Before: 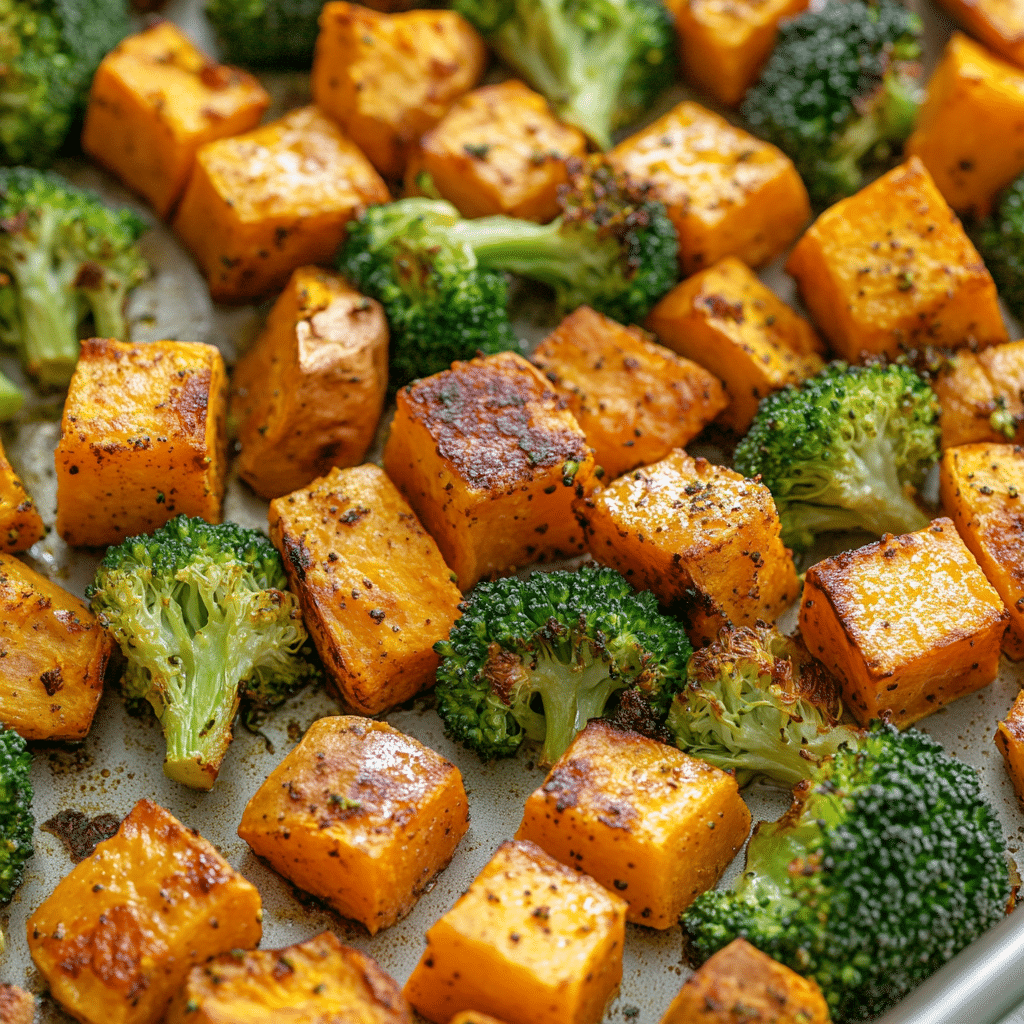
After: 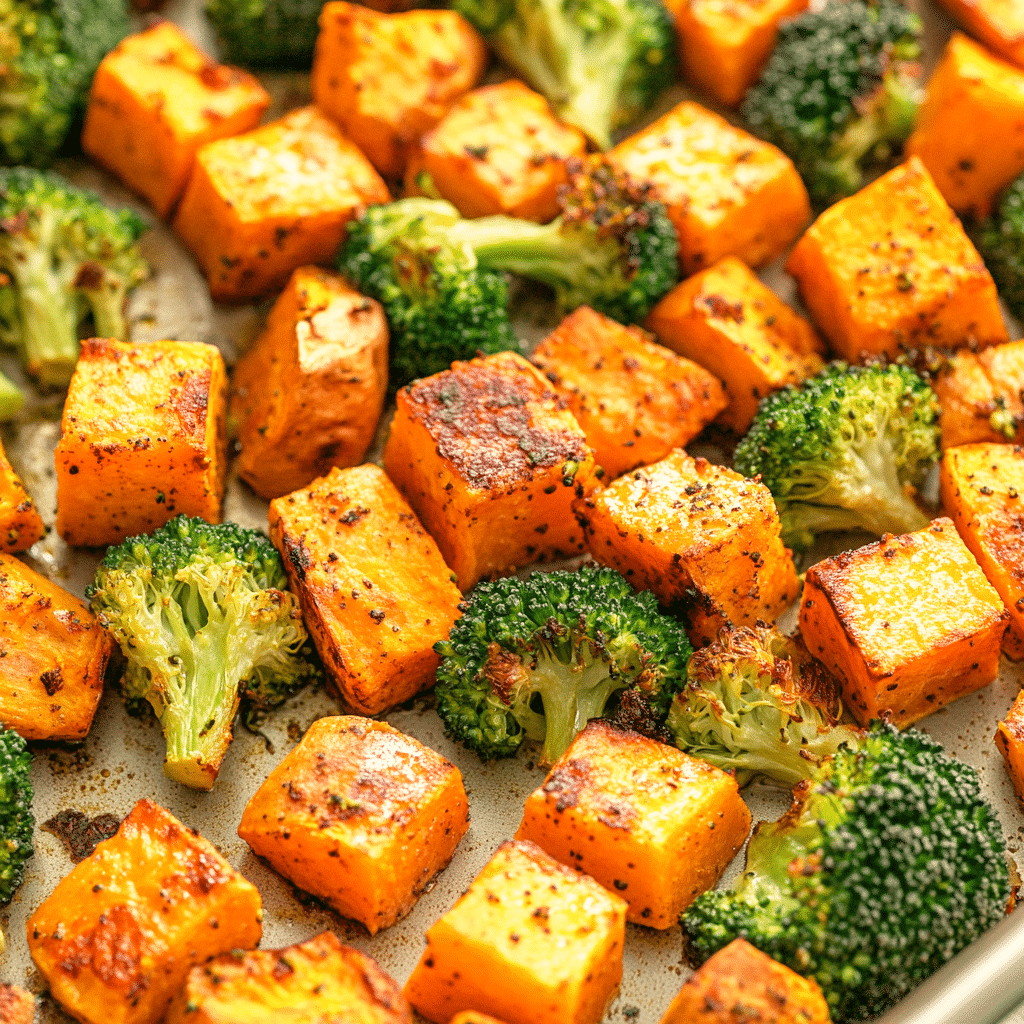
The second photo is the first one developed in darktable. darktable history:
white balance: red 1.138, green 0.996, blue 0.812
grain: coarseness 0.09 ISO, strength 10%
base curve: curves: ch0 [(0, 0) (0.579, 0.807) (1, 1)], preserve colors none
